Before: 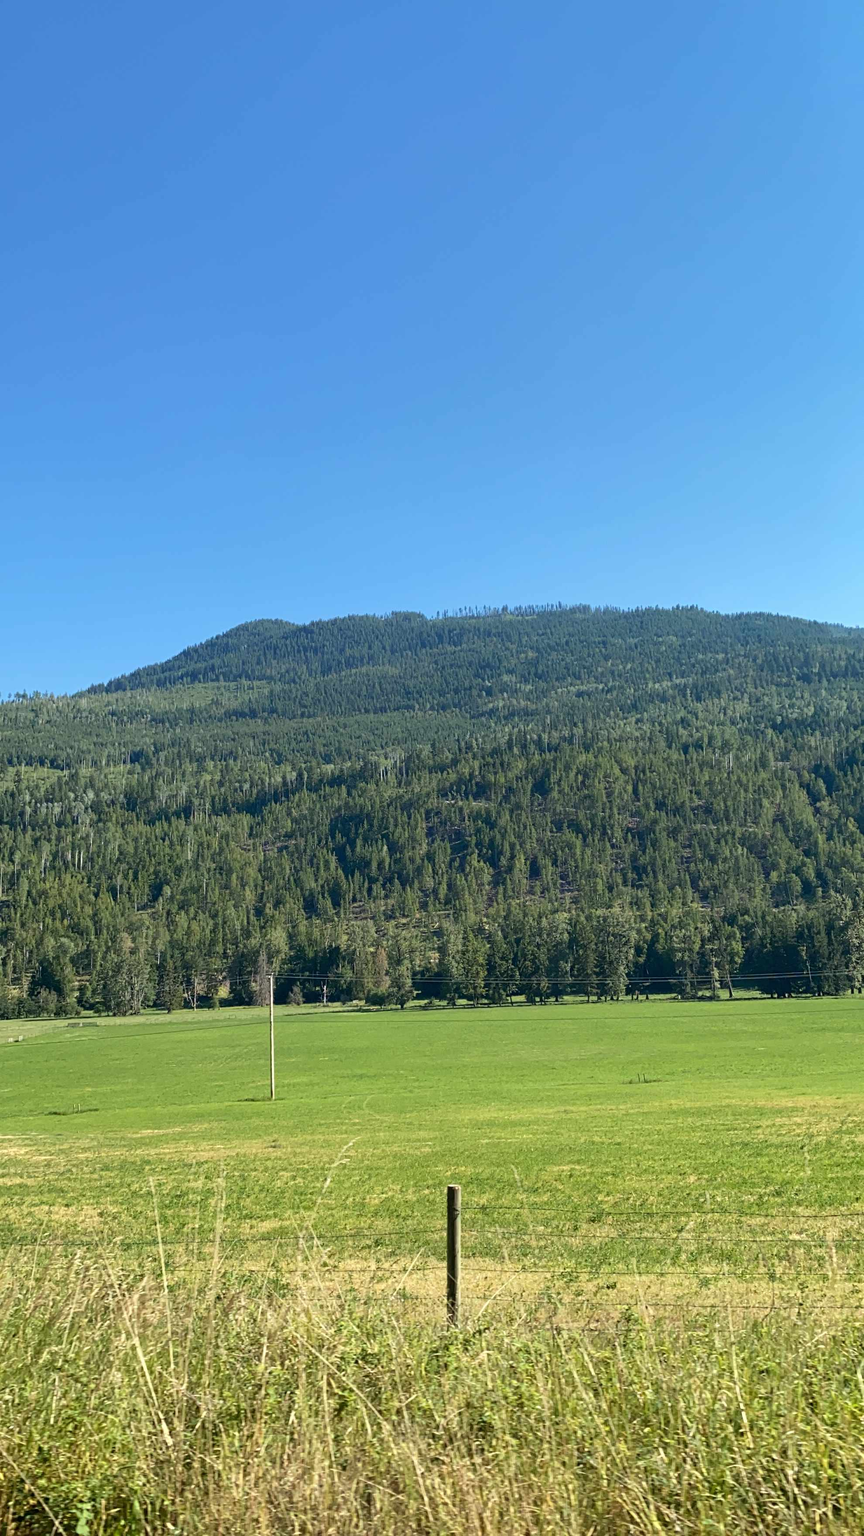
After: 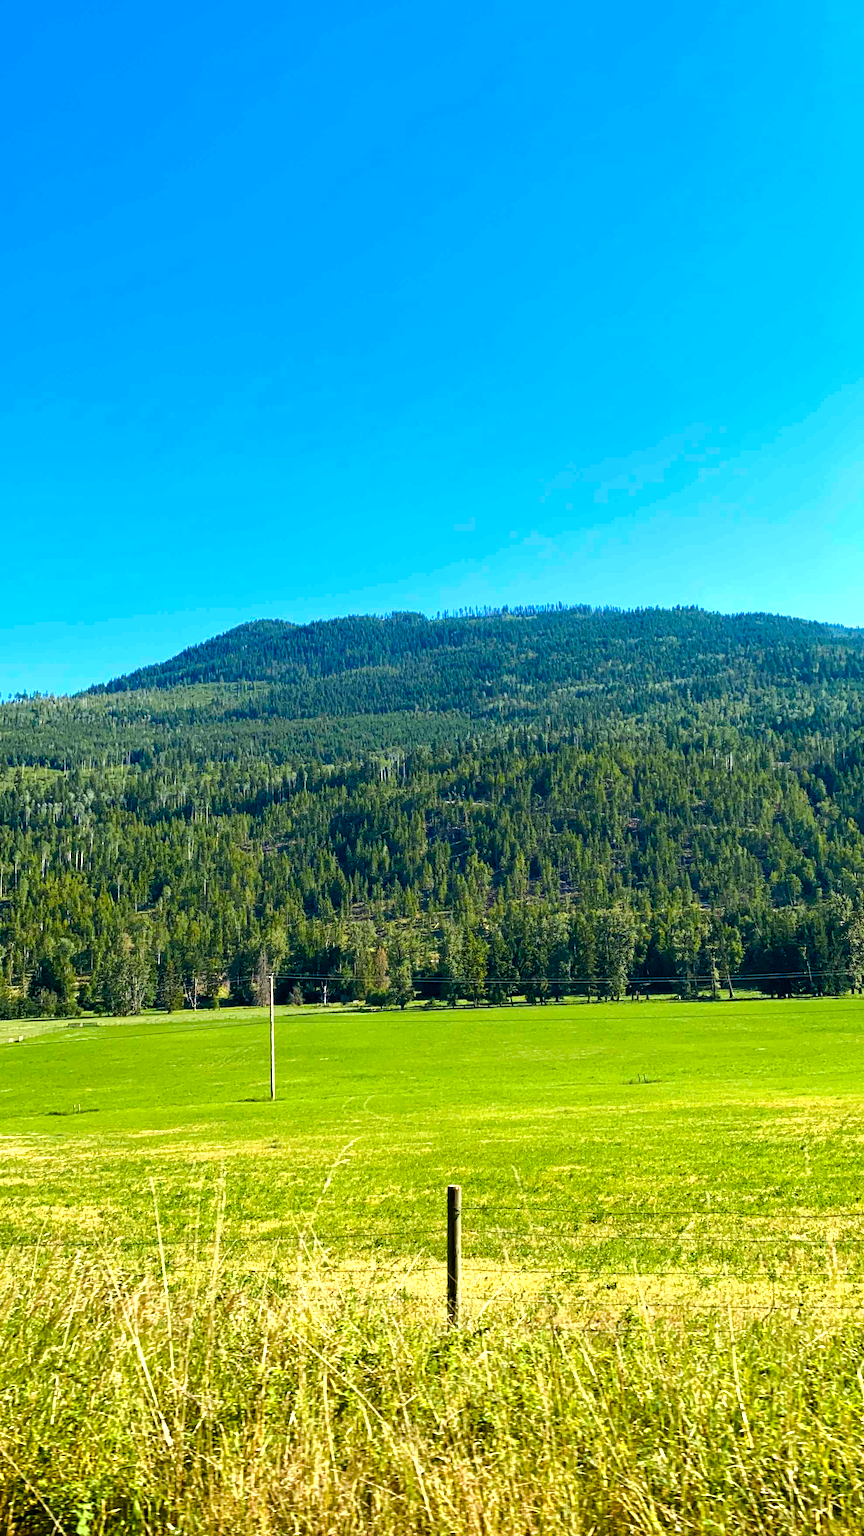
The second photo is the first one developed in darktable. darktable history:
tone equalizer: on, module defaults
color balance rgb: global offset › luminance -0.37%, perceptual saturation grading › highlights -17.77%, perceptual saturation grading › mid-tones 33.1%, perceptual saturation grading › shadows 50.52%, perceptual brilliance grading › highlights 20%, perceptual brilliance grading › mid-tones 20%, perceptual brilliance grading › shadows -20%, global vibrance 50%
